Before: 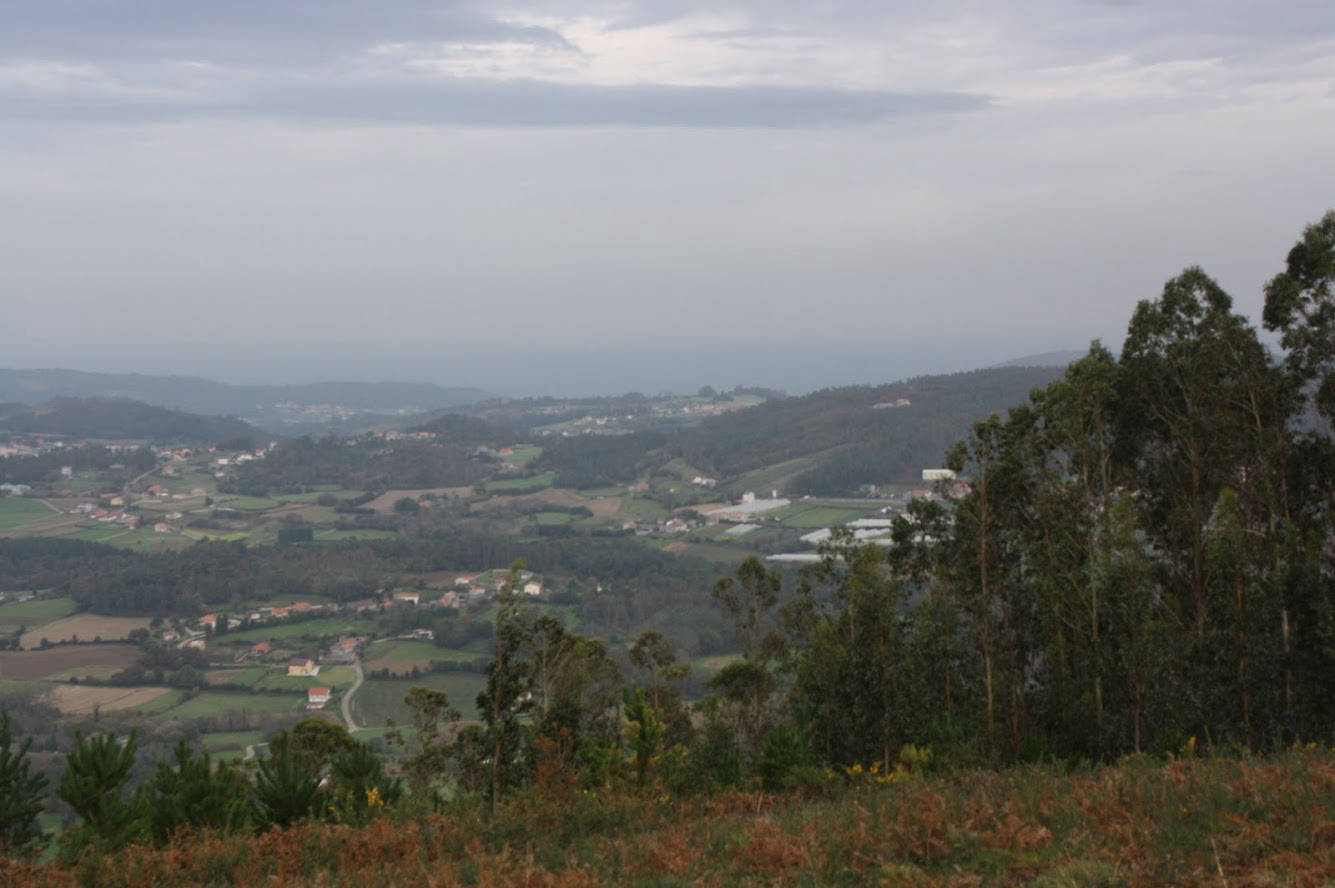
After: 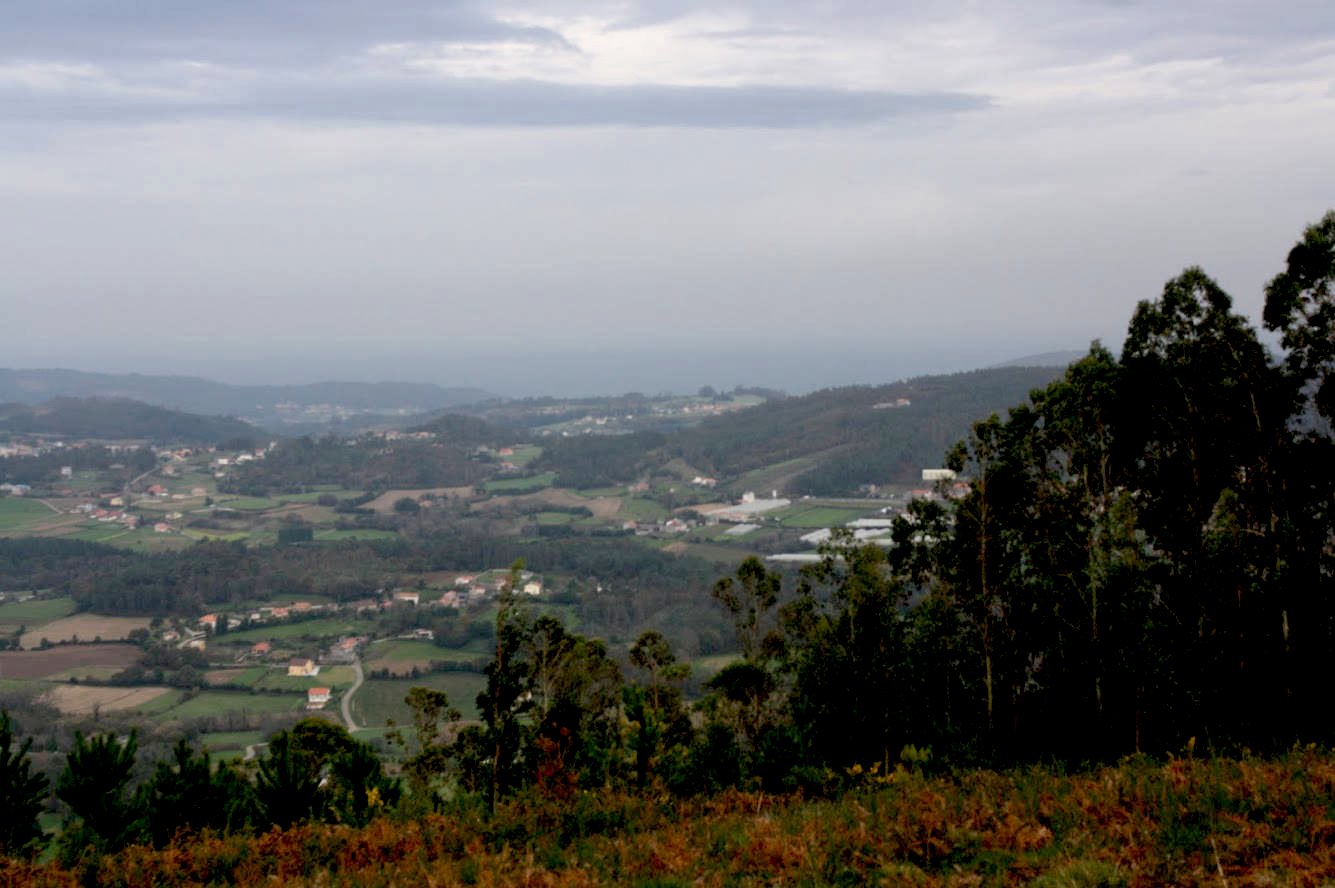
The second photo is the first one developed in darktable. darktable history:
color zones: curves: ch0 [(0, 0.465) (0.092, 0.596) (0.289, 0.464) (0.429, 0.453) (0.571, 0.464) (0.714, 0.455) (0.857, 0.462) (1, 0.465)]
tone curve: curves: ch0 [(0, 0) (0.003, 0.003) (0.011, 0.012) (0.025, 0.027) (0.044, 0.048) (0.069, 0.076) (0.1, 0.109) (0.136, 0.148) (0.177, 0.194) (0.224, 0.245) (0.277, 0.303) (0.335, 0.366) (0.399, 0.436) (0.468, 0.511) (0.543, 0.593) (0.623, 0.681) (0.709, 0.775) (0.801, 0.875) (0.898, 0.954) (1, 1)], preserve colors none
exposure: black level correction 0.029, exposure -0.073 EV, compensate highlight preservation false
